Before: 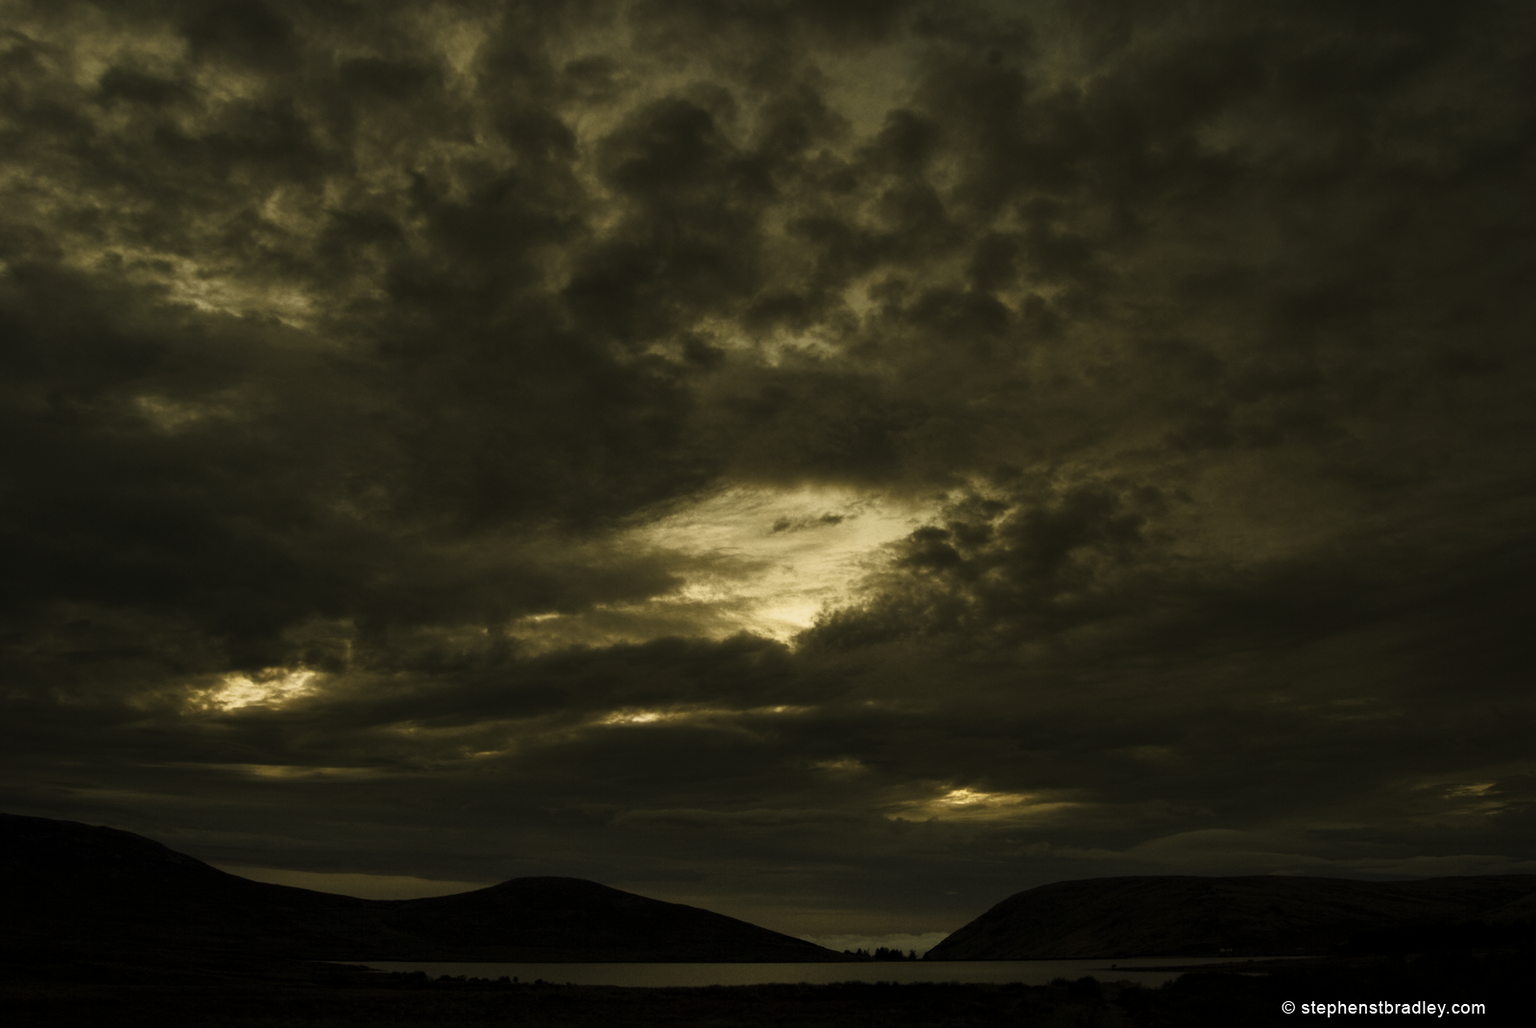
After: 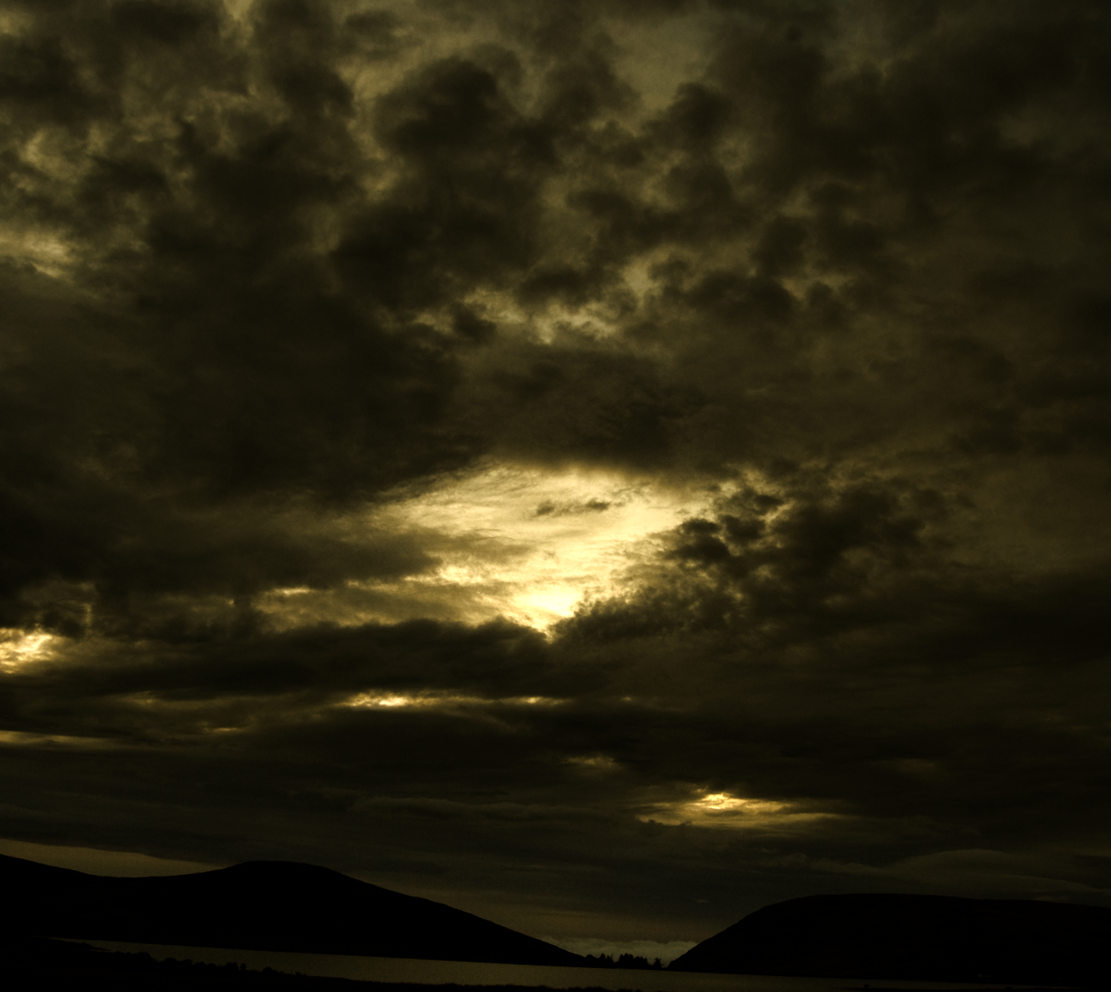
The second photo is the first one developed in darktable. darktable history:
crop and rotate: angle -3.08°, left 14.161%, top 0.016%, right 10.903%, bottom 0.017%
tone equalizer: -8 EV -0.732 EV, -7 EV -0.705 EV, -6 EV -0.562 EV, -5 EV -0.417 EV, -3 EV 0.398 EV, -2 EV 0.6 EV, -1 EV 0.689 EV, +0 EV 0.744 EV
